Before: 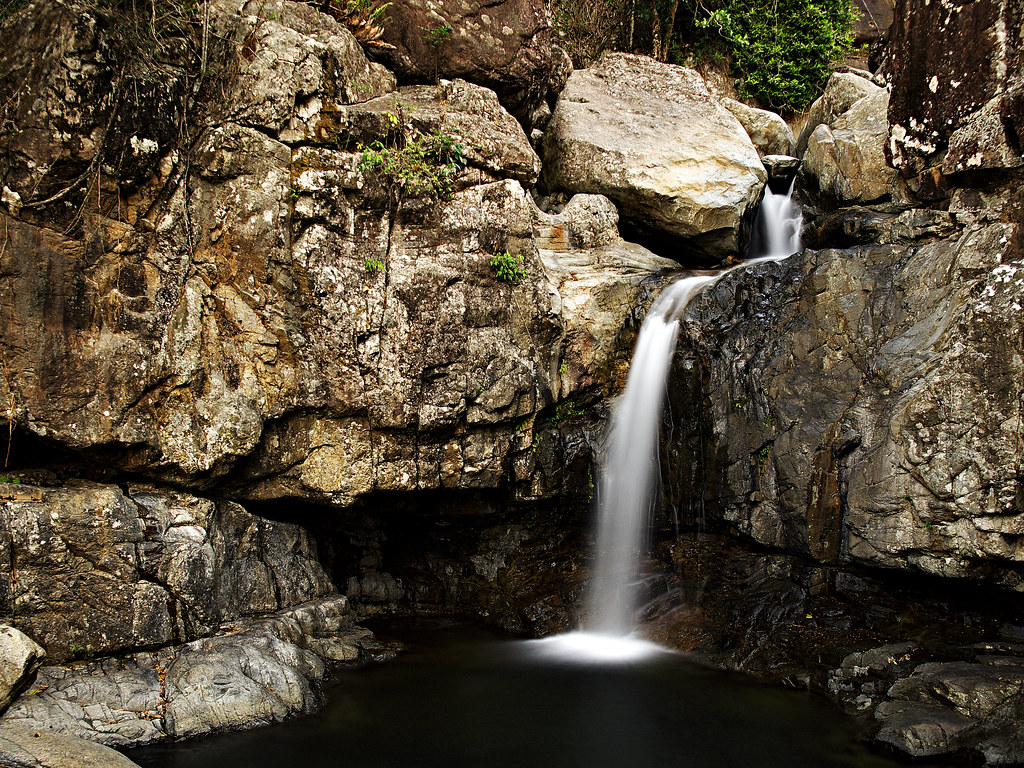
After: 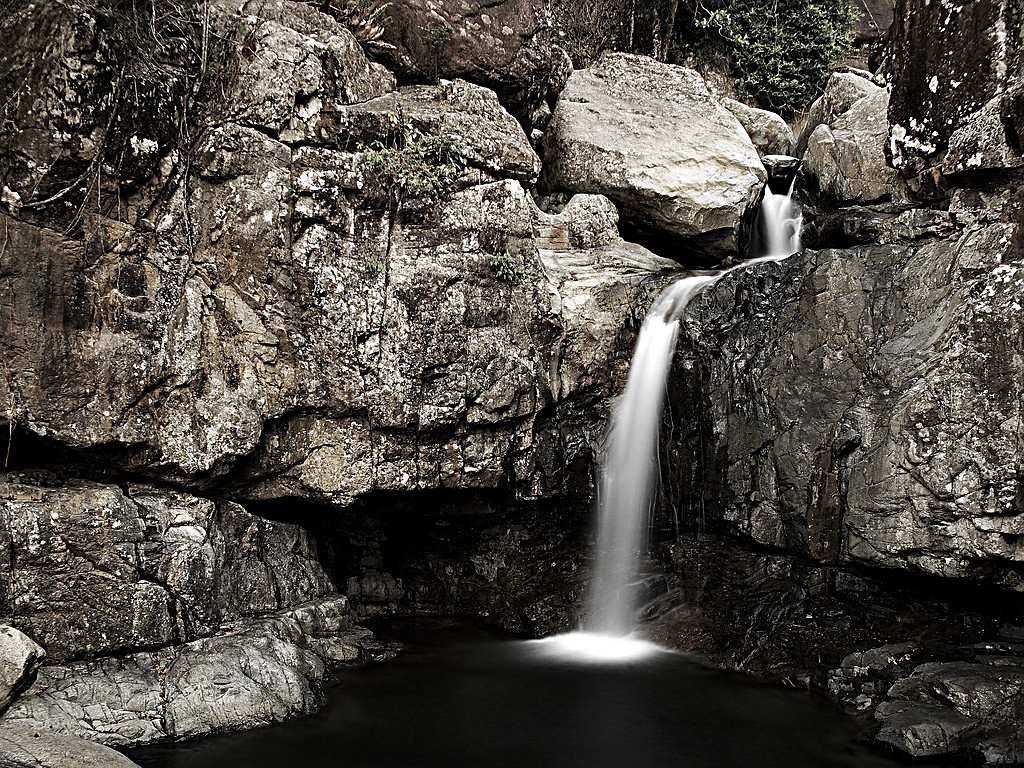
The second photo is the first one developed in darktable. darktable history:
sharpen: on, module defaults
color zones: curves: ch0 [(0, 0.613) (0.01, 0.613) (0.245, 0.448) (0.498, 0.529) (0.642, 0.665) (0.879, 0.777) (0.99, 0.613)]; ch1 [(0, 0.035) (0.121, 0.189) (0.259, 0.197) (0.415, 0.061) (0.589, 0.022) (0.732, 0.022) (0.857, 0.026) (0.991, 0.053)]
